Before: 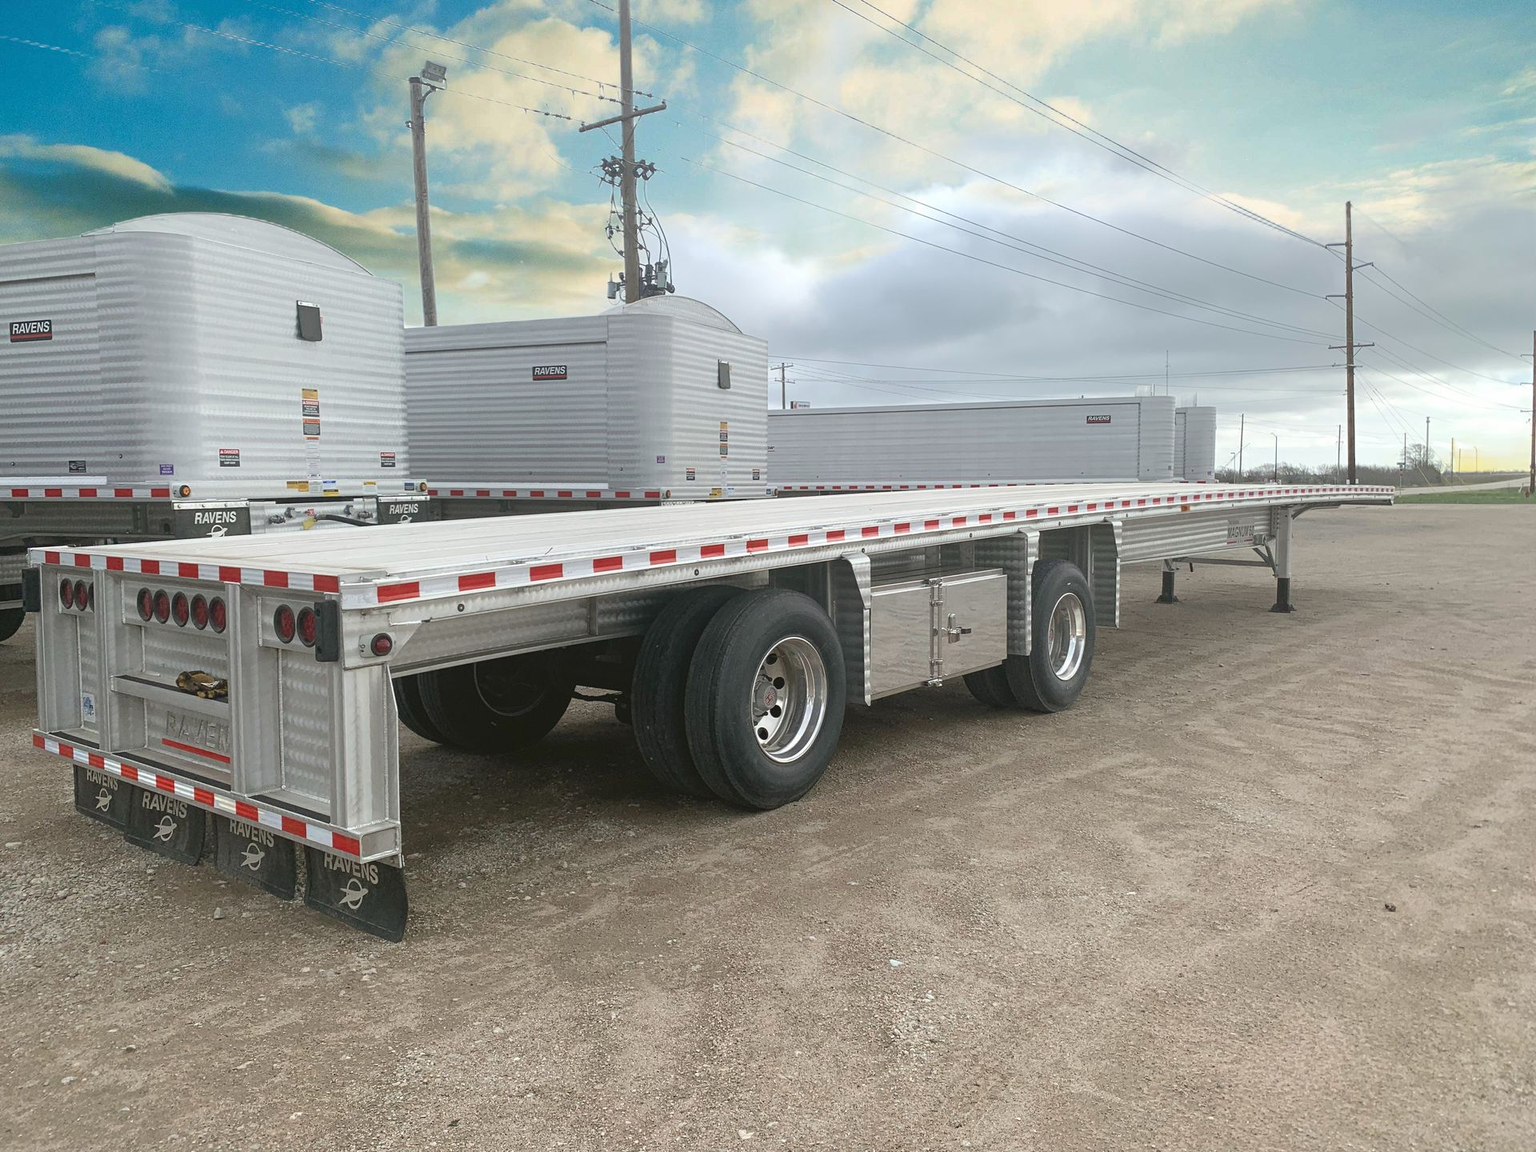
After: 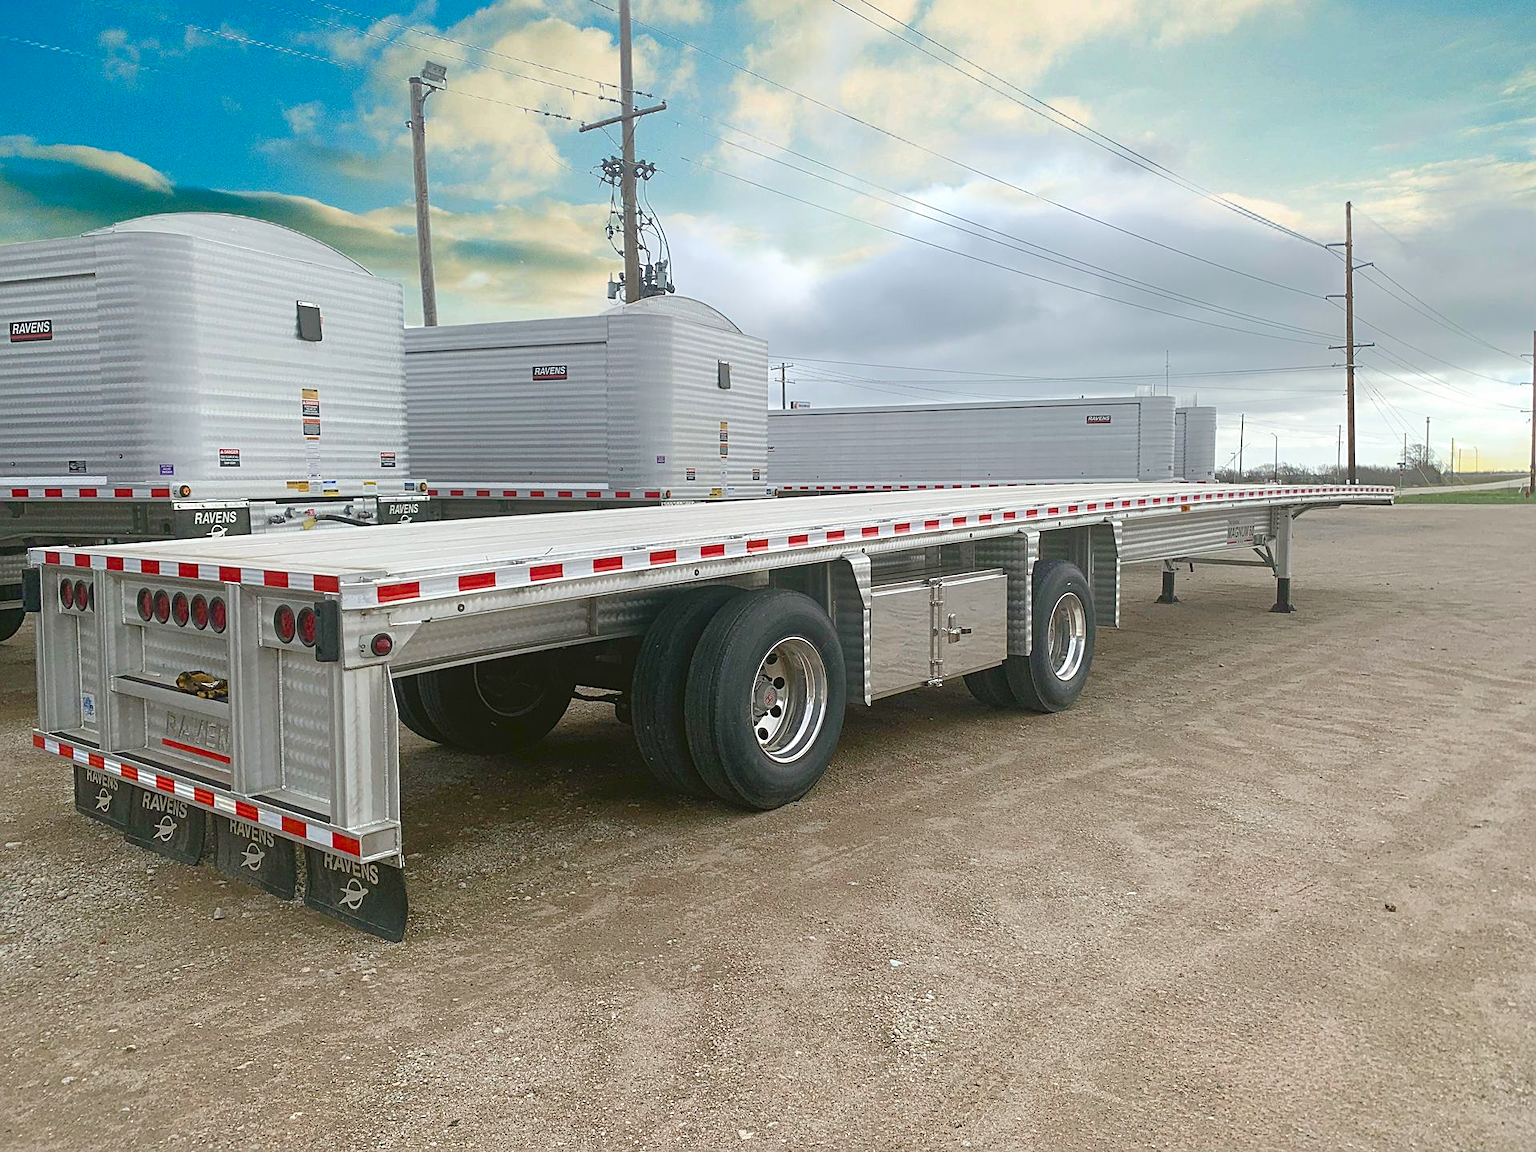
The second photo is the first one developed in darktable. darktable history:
sharpen: on, module defaults
color balance rgb: linear chroma grading › global chroma 9.895%, perceptual saturation grading › global saturation 20%, perceptual saturation grading › highlights -49.642%, perceptual saturation grading › shadows 24.742%, global vibrance 33.624%
